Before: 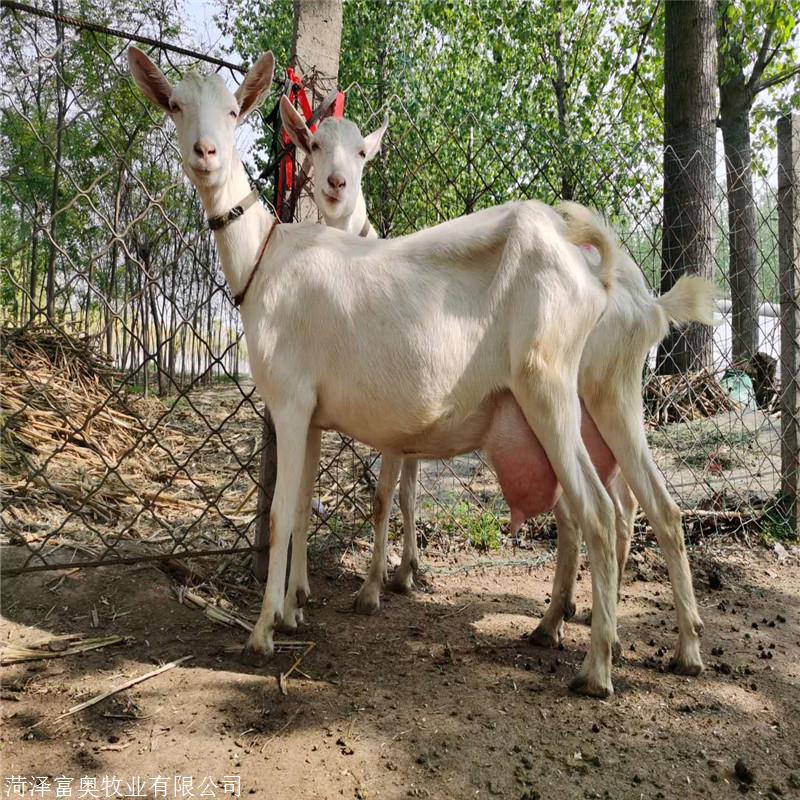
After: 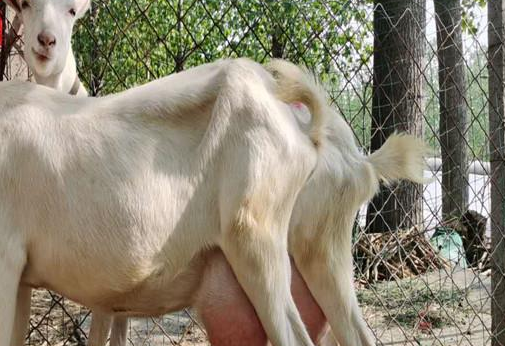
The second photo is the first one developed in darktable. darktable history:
crop: left 36.28%, top 17.822%, right 0.494%, bottom 38.912%
